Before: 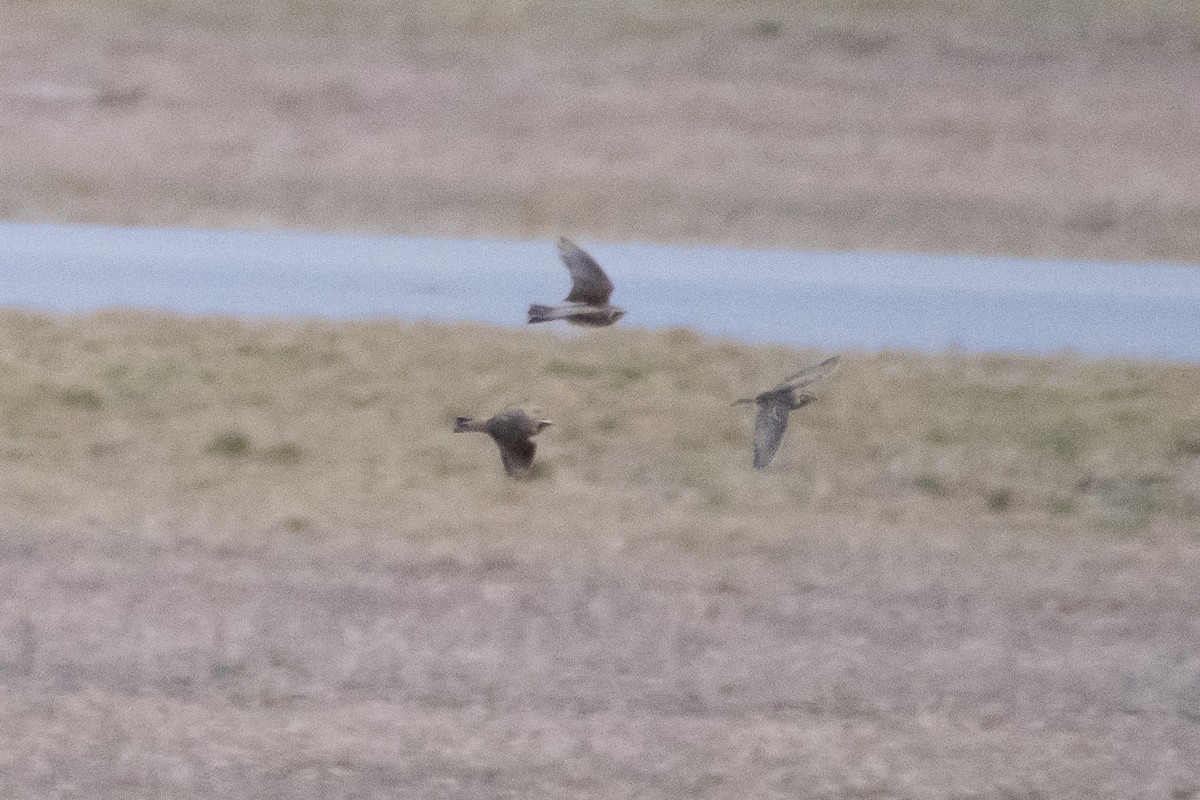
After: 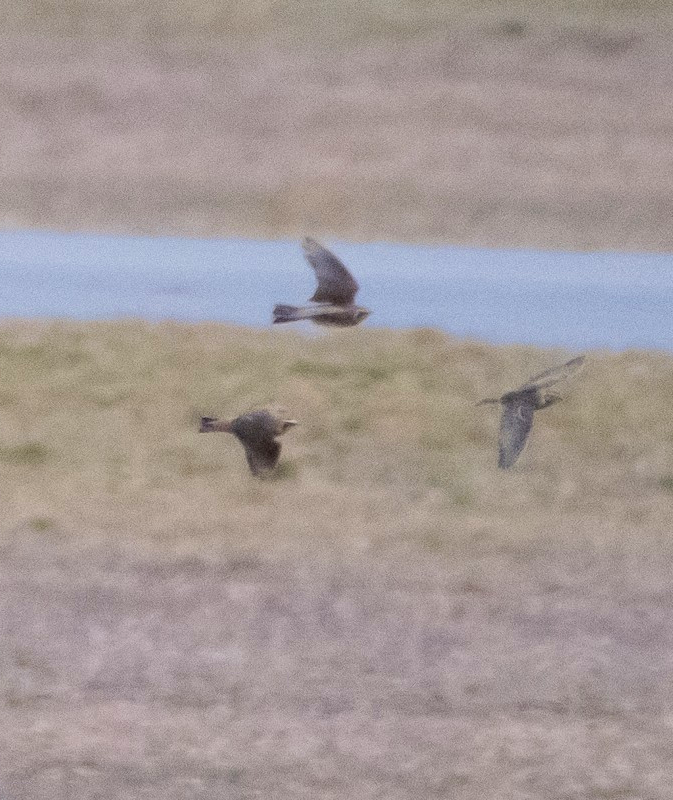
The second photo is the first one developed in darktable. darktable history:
contrast brightness saturation: saturation -0.18
velvia: strength 49.54%
crop: left 21.322%, right 22.582%
